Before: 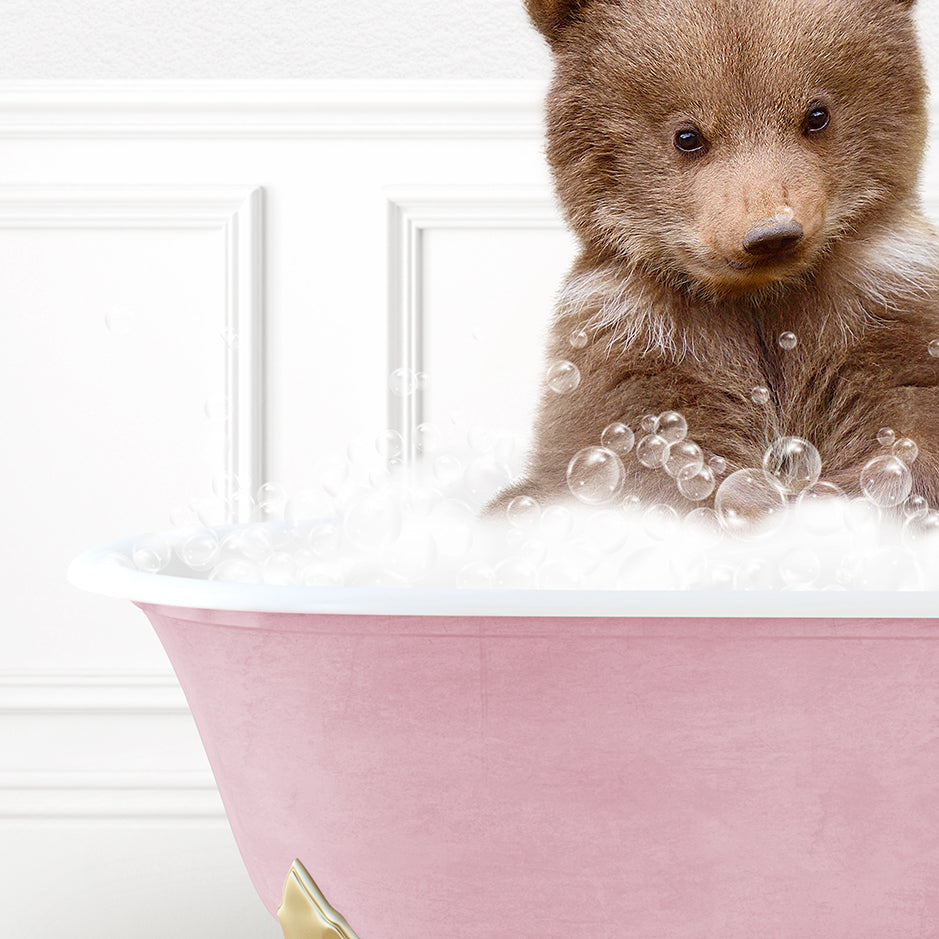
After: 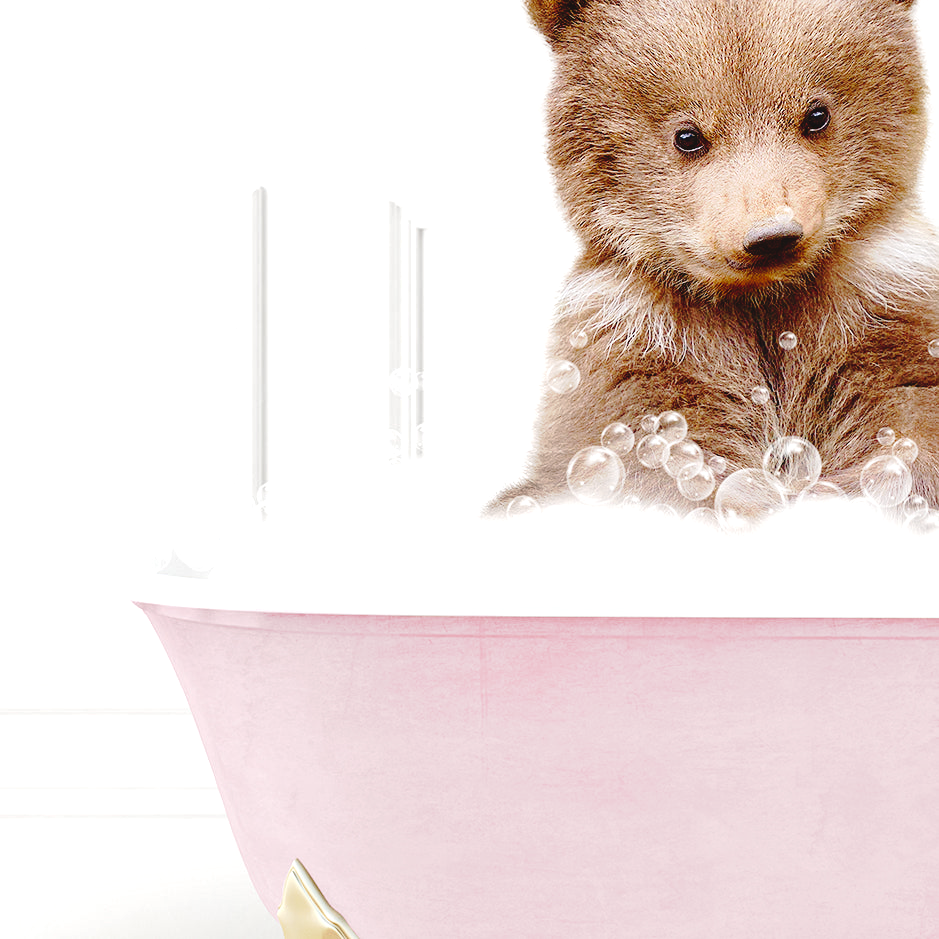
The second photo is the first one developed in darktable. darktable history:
shadows and highlights: radius 44.78, white point adjustment 6.64, compress 79.65%, highlights color adjustment 78.42%, soften with gaussian
tone curve: curves: ch0 [(0, 0) (0.003, 0.051) (0.011, 0.052) (0.025, 0.055) (0.044, 0.062) (0.069, 0.068) (0.1, 0.077) (0.136, 0.098) (0.177, 0.145) (0.224, 0.223) (0.277, 0.314) (0.335, 0.43) (0.399, 0.518) (0.468, 0.591) (0.543, 0.656) (0.623, 0.726) (0.709, 0.809) (0.801, 0.857) (0.898, 0.918) (1, 1)], preserve colors none
